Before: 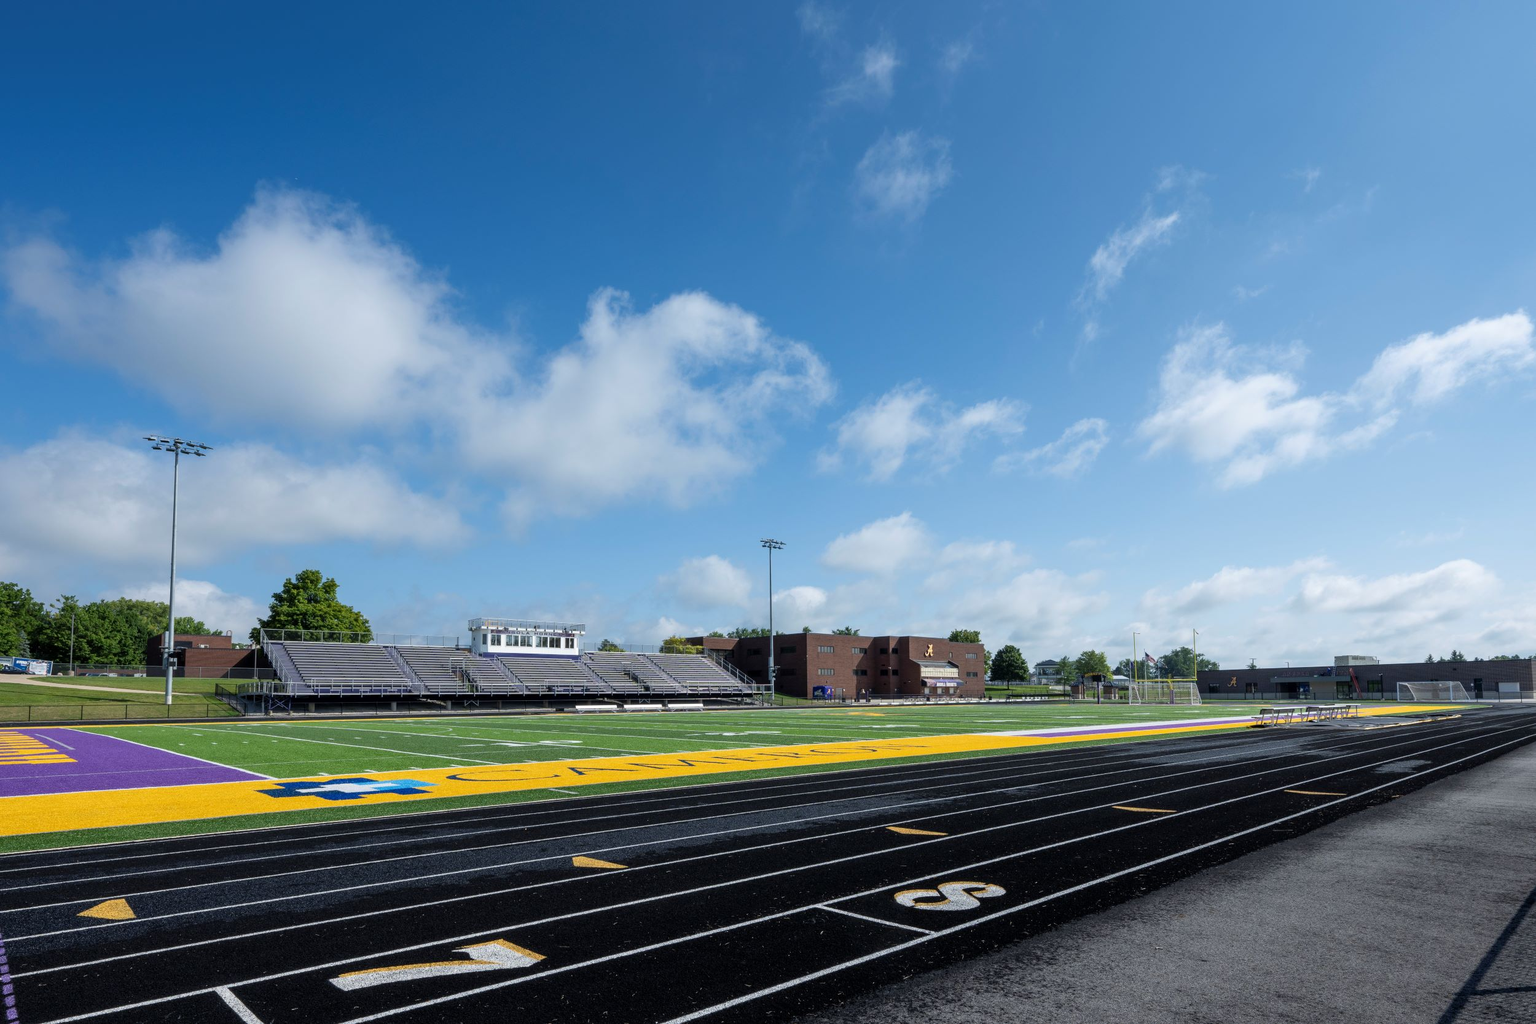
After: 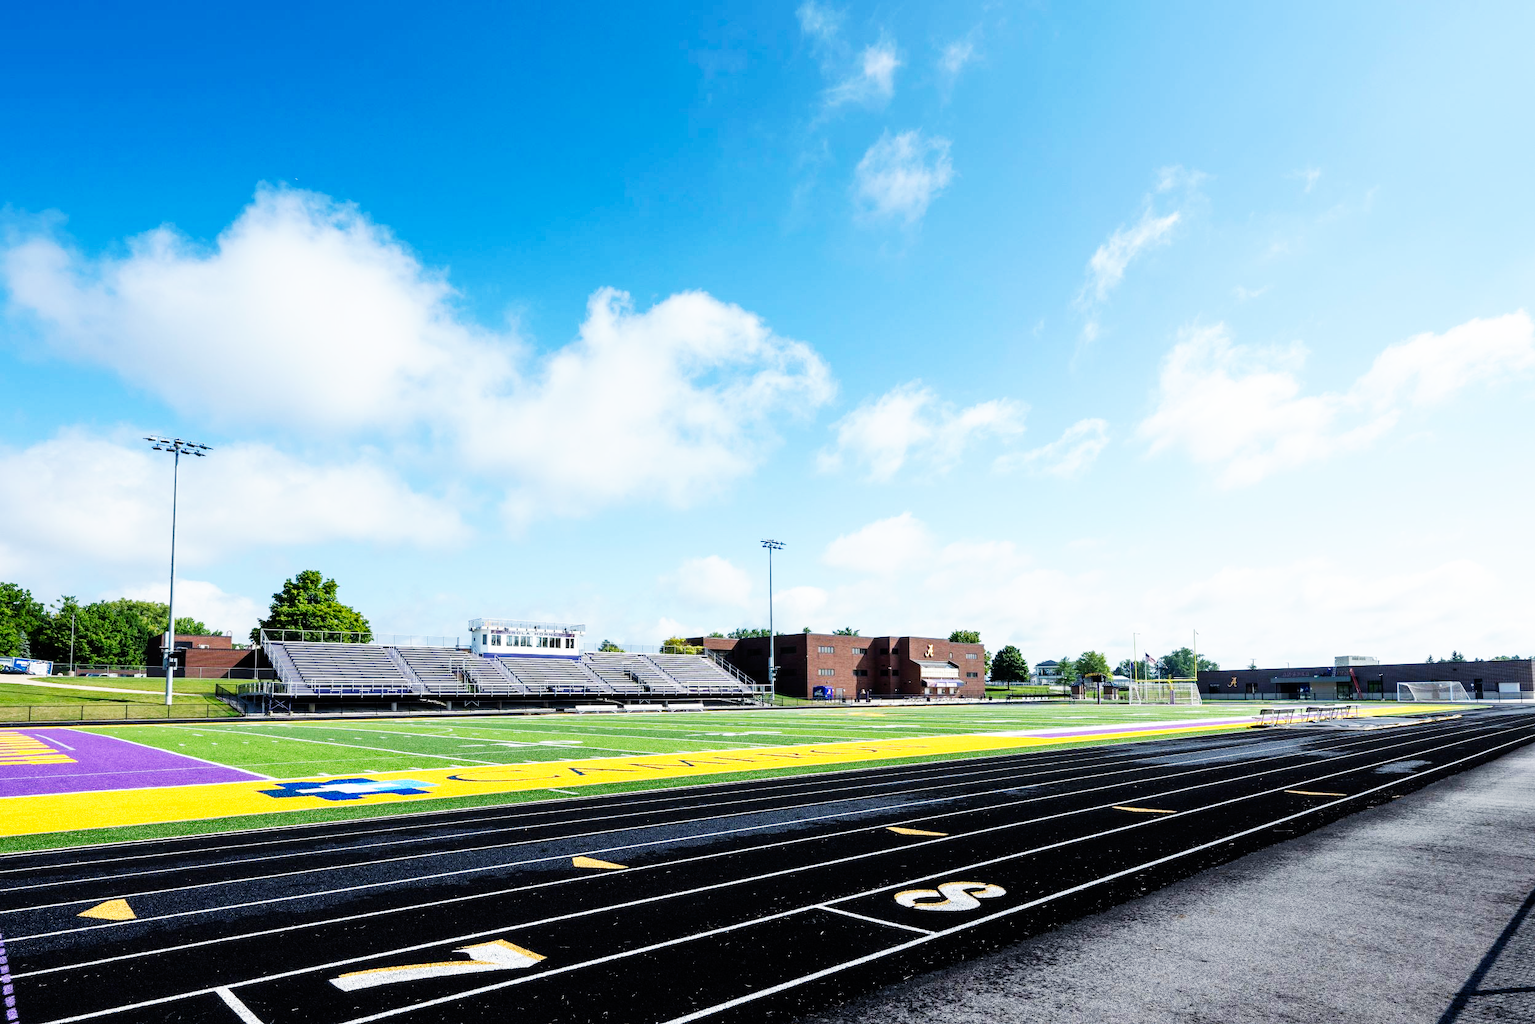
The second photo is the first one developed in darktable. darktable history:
exposure: black level correction 0.001, compensate highlight preservation false
base curve: curves: ch0 [(0, 0) (0.007, 0.004) (0.027, 0.03) (0.046, 0.07) (0.207, 0.54) (0.442, 0.872) (0.673, 0.972) (1, 1)], preserve colors none
